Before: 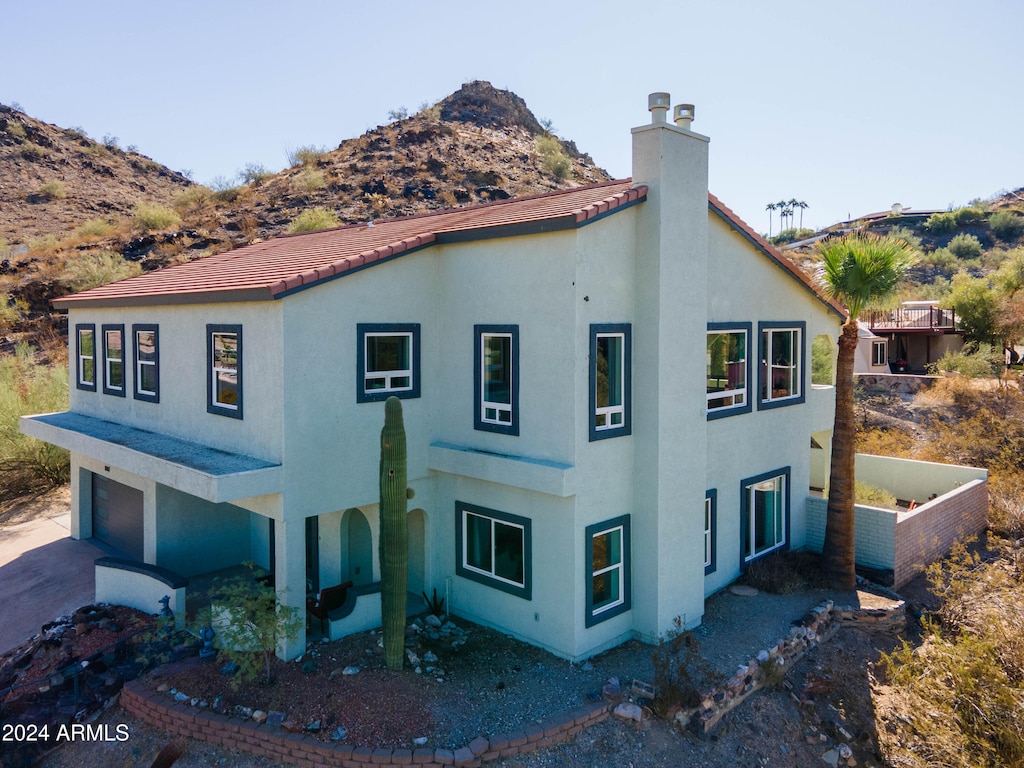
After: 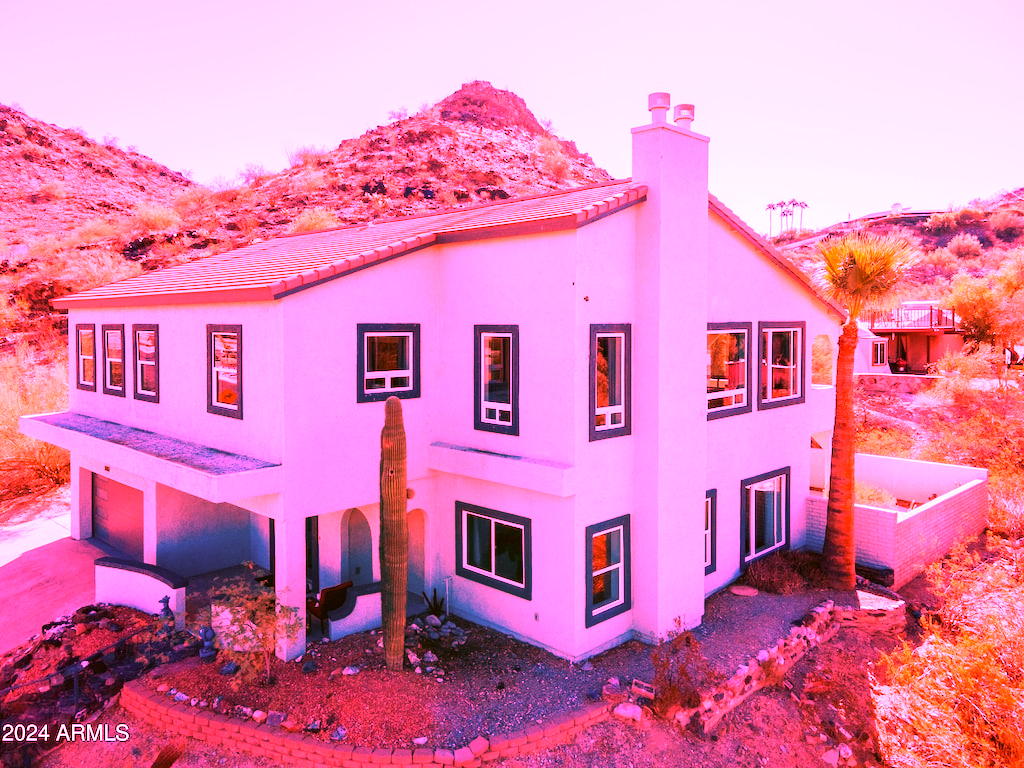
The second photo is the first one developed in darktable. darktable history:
white balance: red 4.26, blue 1.802
color correction: highlights a* -1.43, highlights b* 10.12, shadows a* 0.395, shadows b* 19.35
